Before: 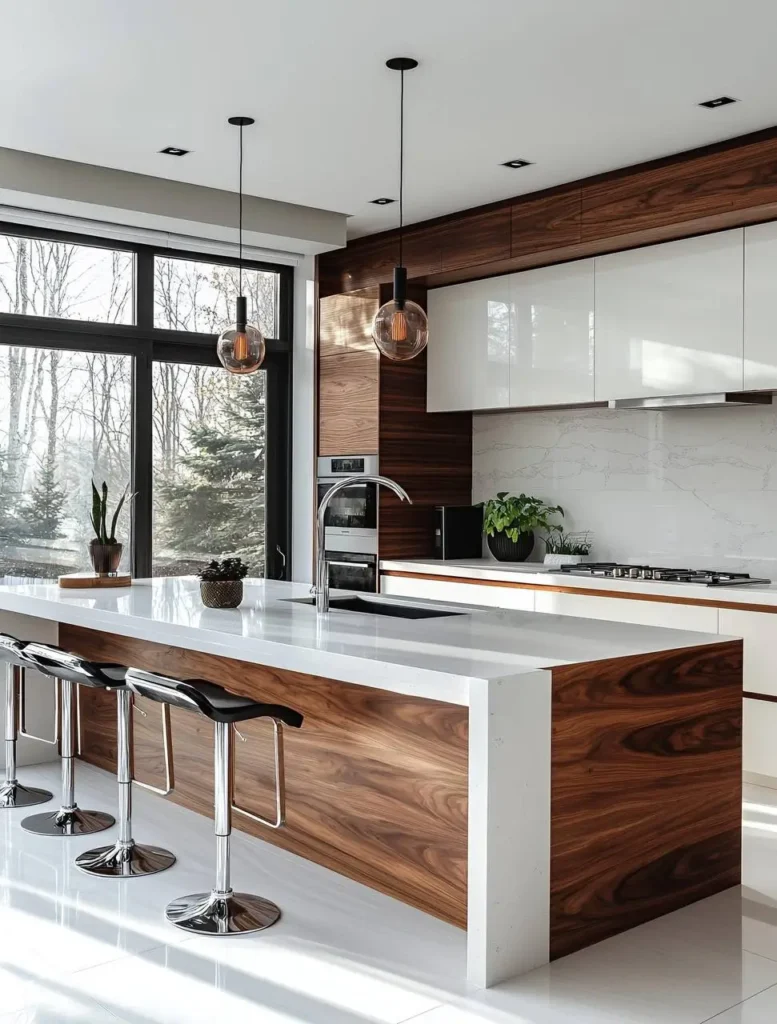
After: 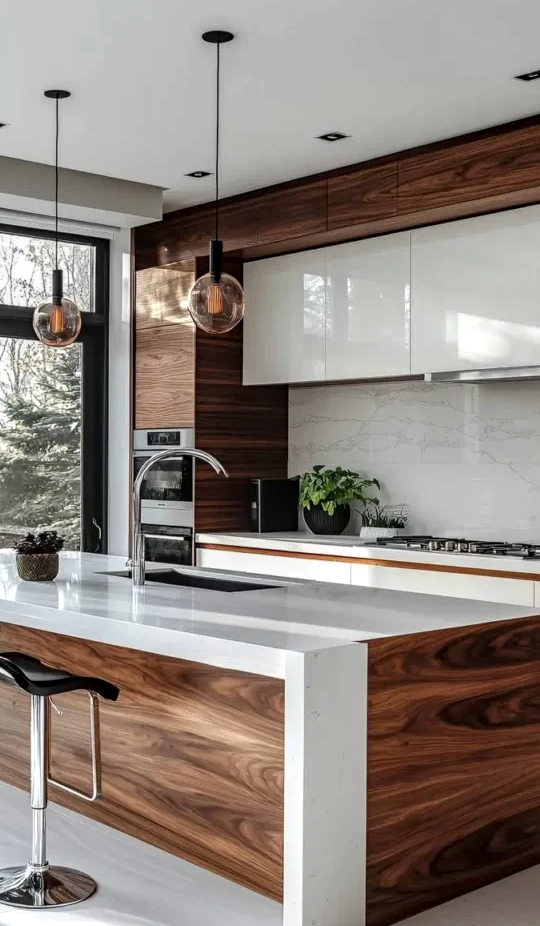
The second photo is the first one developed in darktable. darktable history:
crop and rotate: left 23.69%, top 2.715%, right 6.7%, bottom 6.795%
local contrast: detail 130%
